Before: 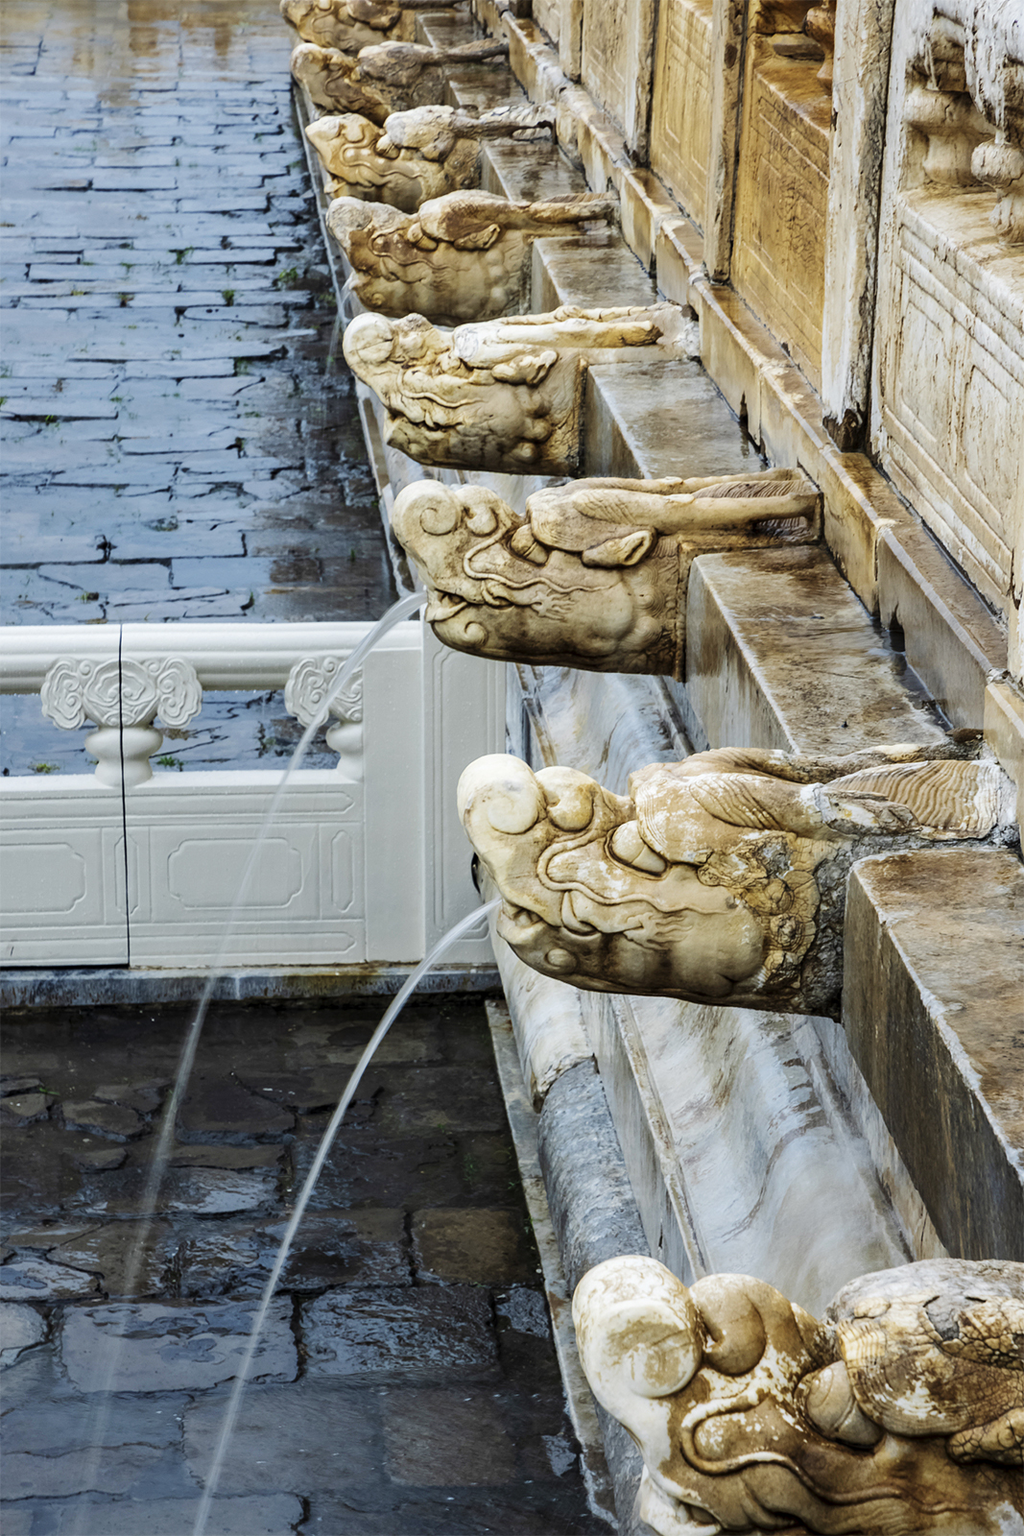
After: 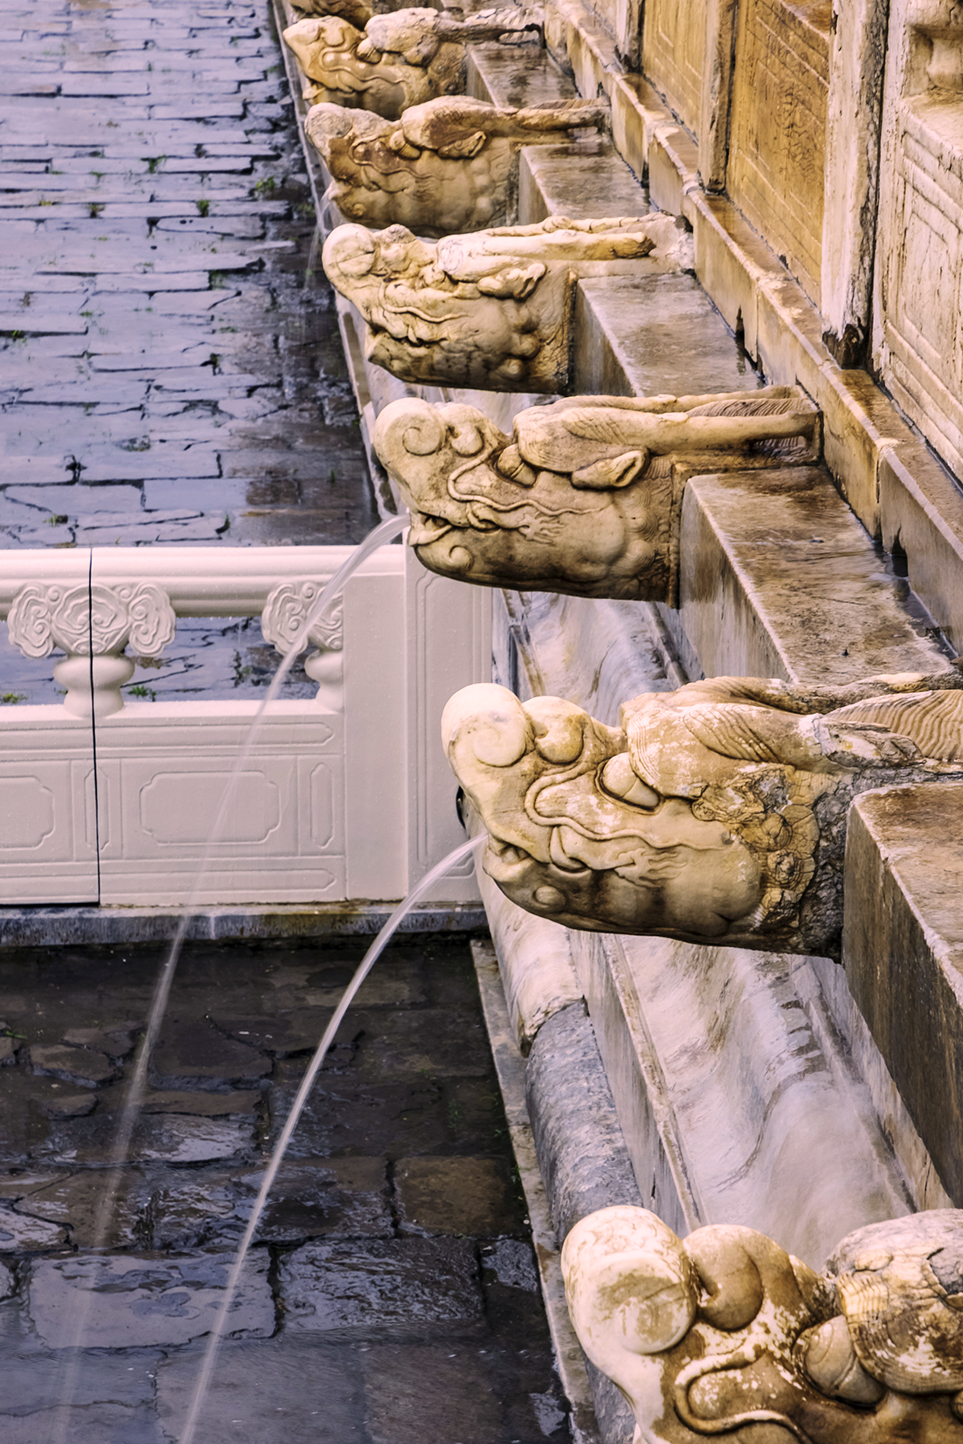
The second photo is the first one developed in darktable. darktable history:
crop: left 3.305%, top 6.436%, right 6.389%, bottom 3.258%
color balance rgb: perceptual saturation grading › global saturation -1%
color correction: highlights a* 17.88, highlights b* 18.79
color calibration: x 0.37, y 0.382, temperature 4313.32 K
